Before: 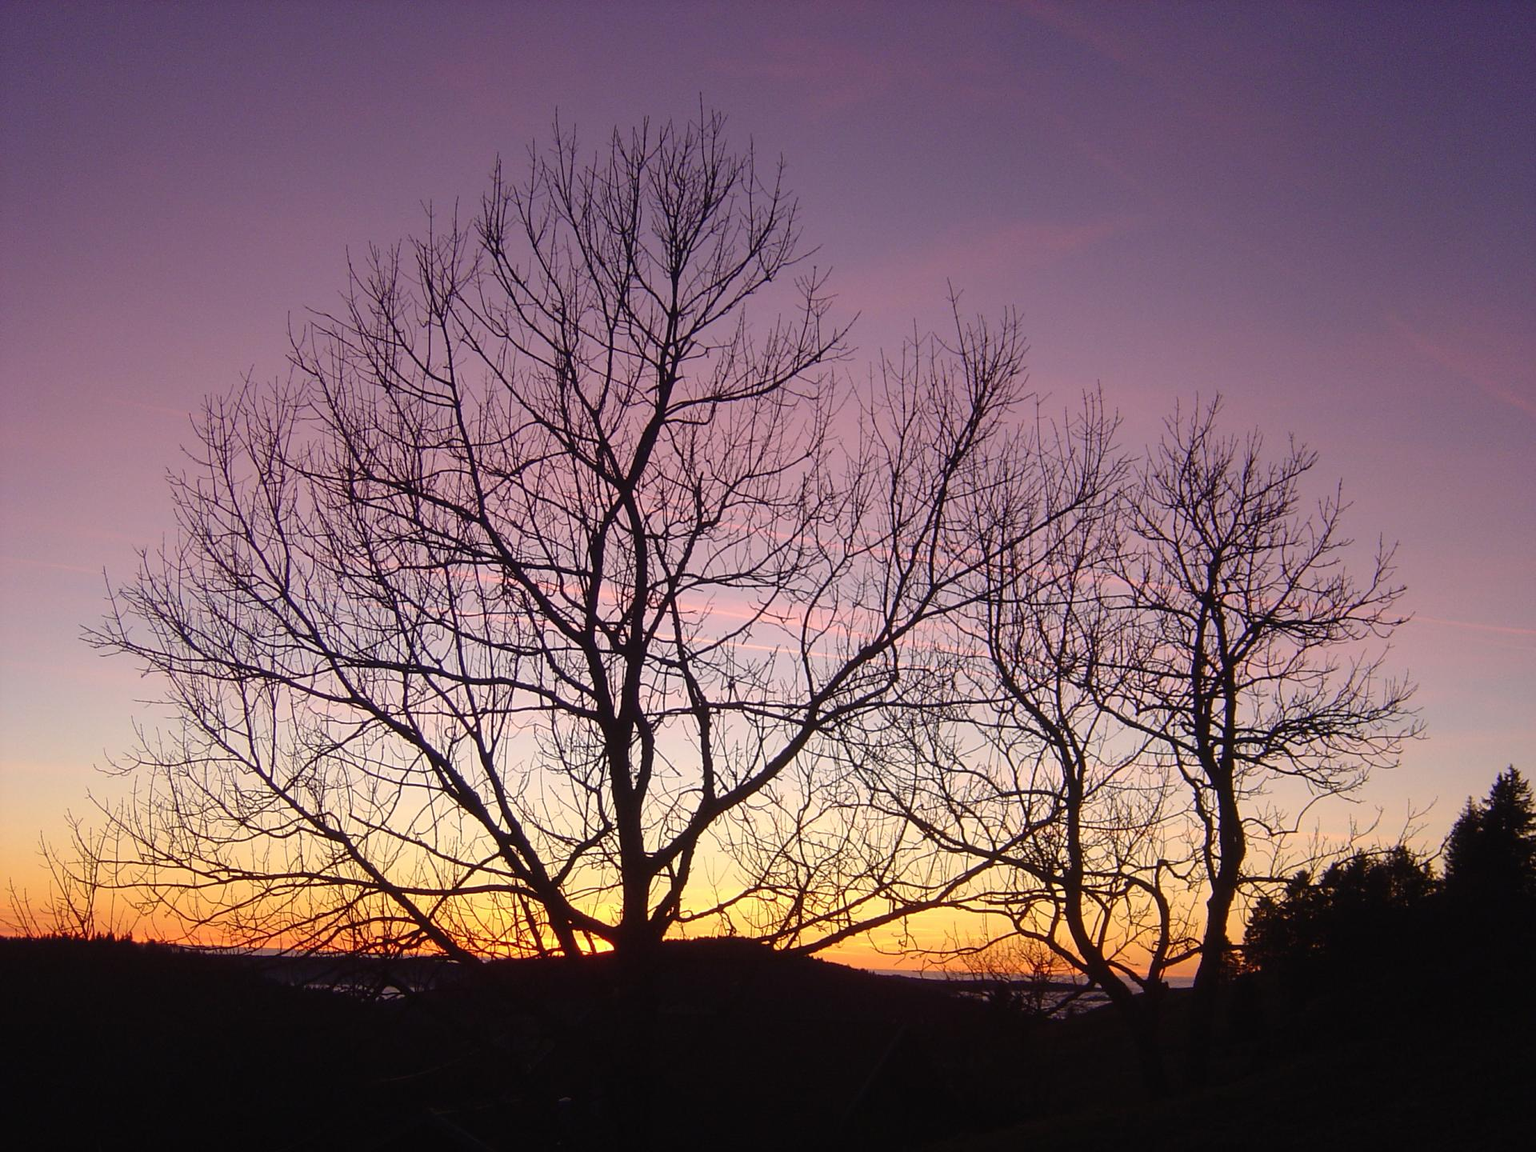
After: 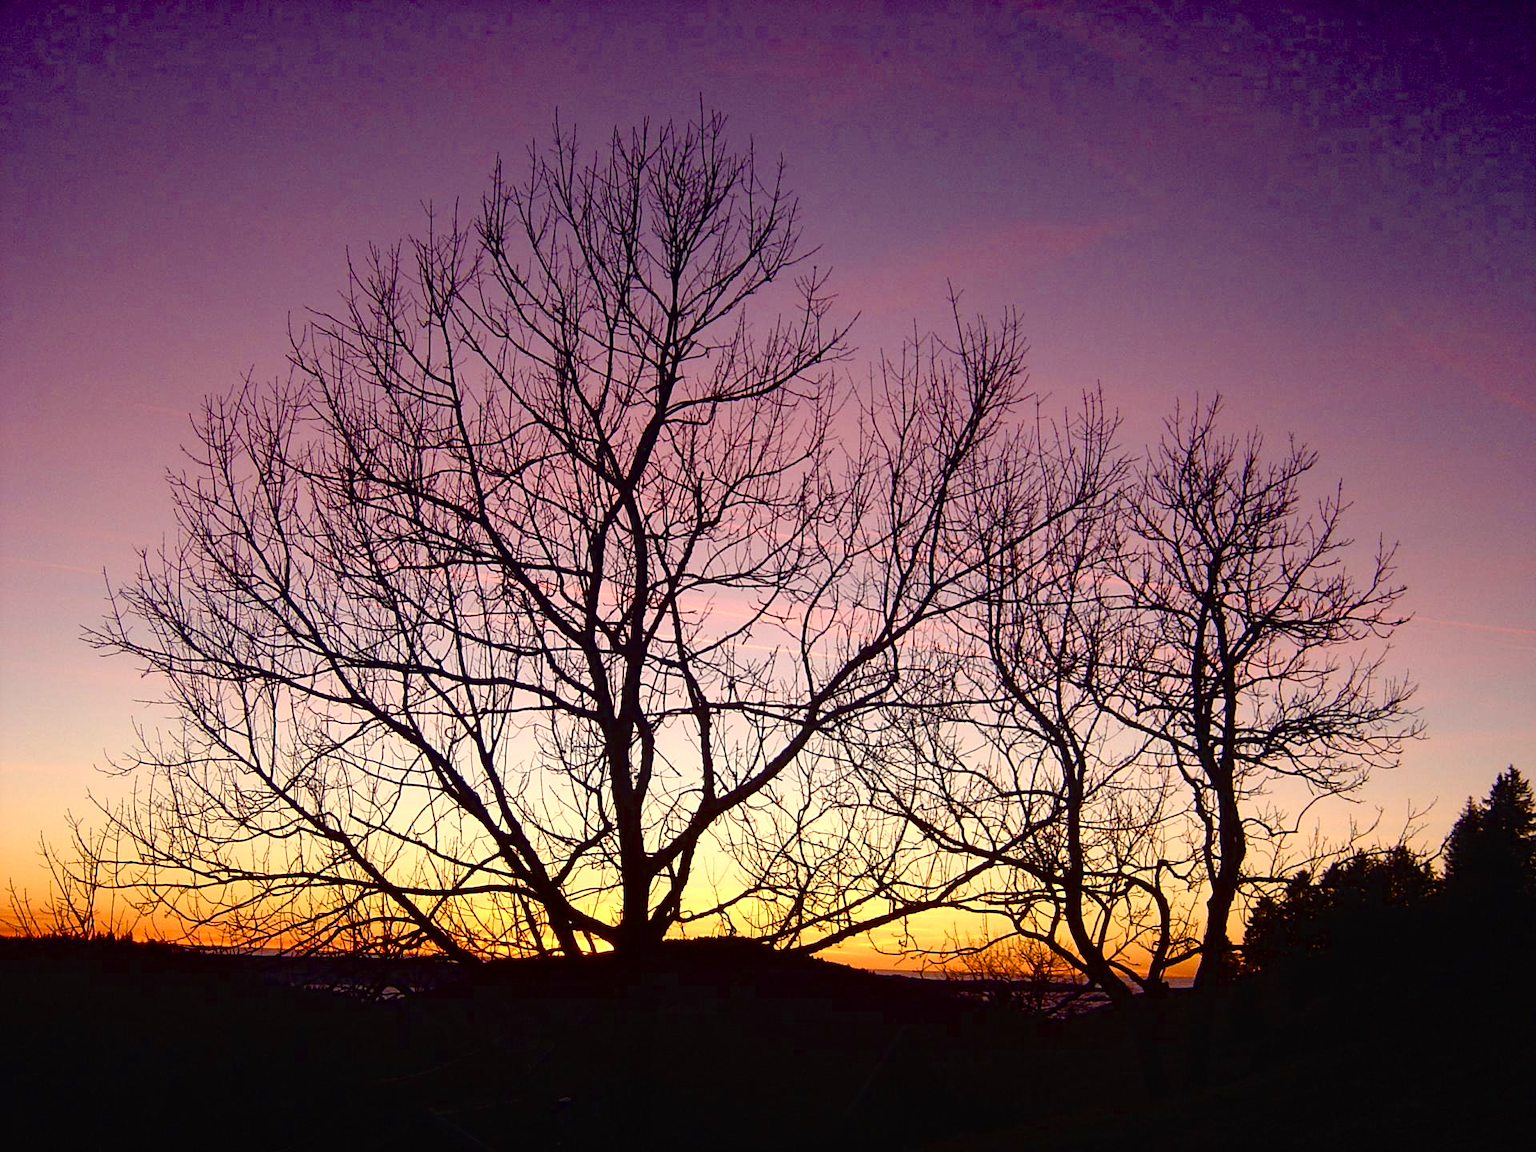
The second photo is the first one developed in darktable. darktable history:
color balance rgb: highlights gain › chroma 2.973%, highlights gain › hue 72.16°, perceptual saturation grading › global saturation 20%, perceptual saturation grading › highlights -25.044%, perceptual saturation grading › shadows 50.244%, perceptual brilliance grading › global brilliance 14.867%, perceptual brilliance grading › shadows -34.209%, global vibrance -1.83%, saturation formula JzAzBz (2021)
